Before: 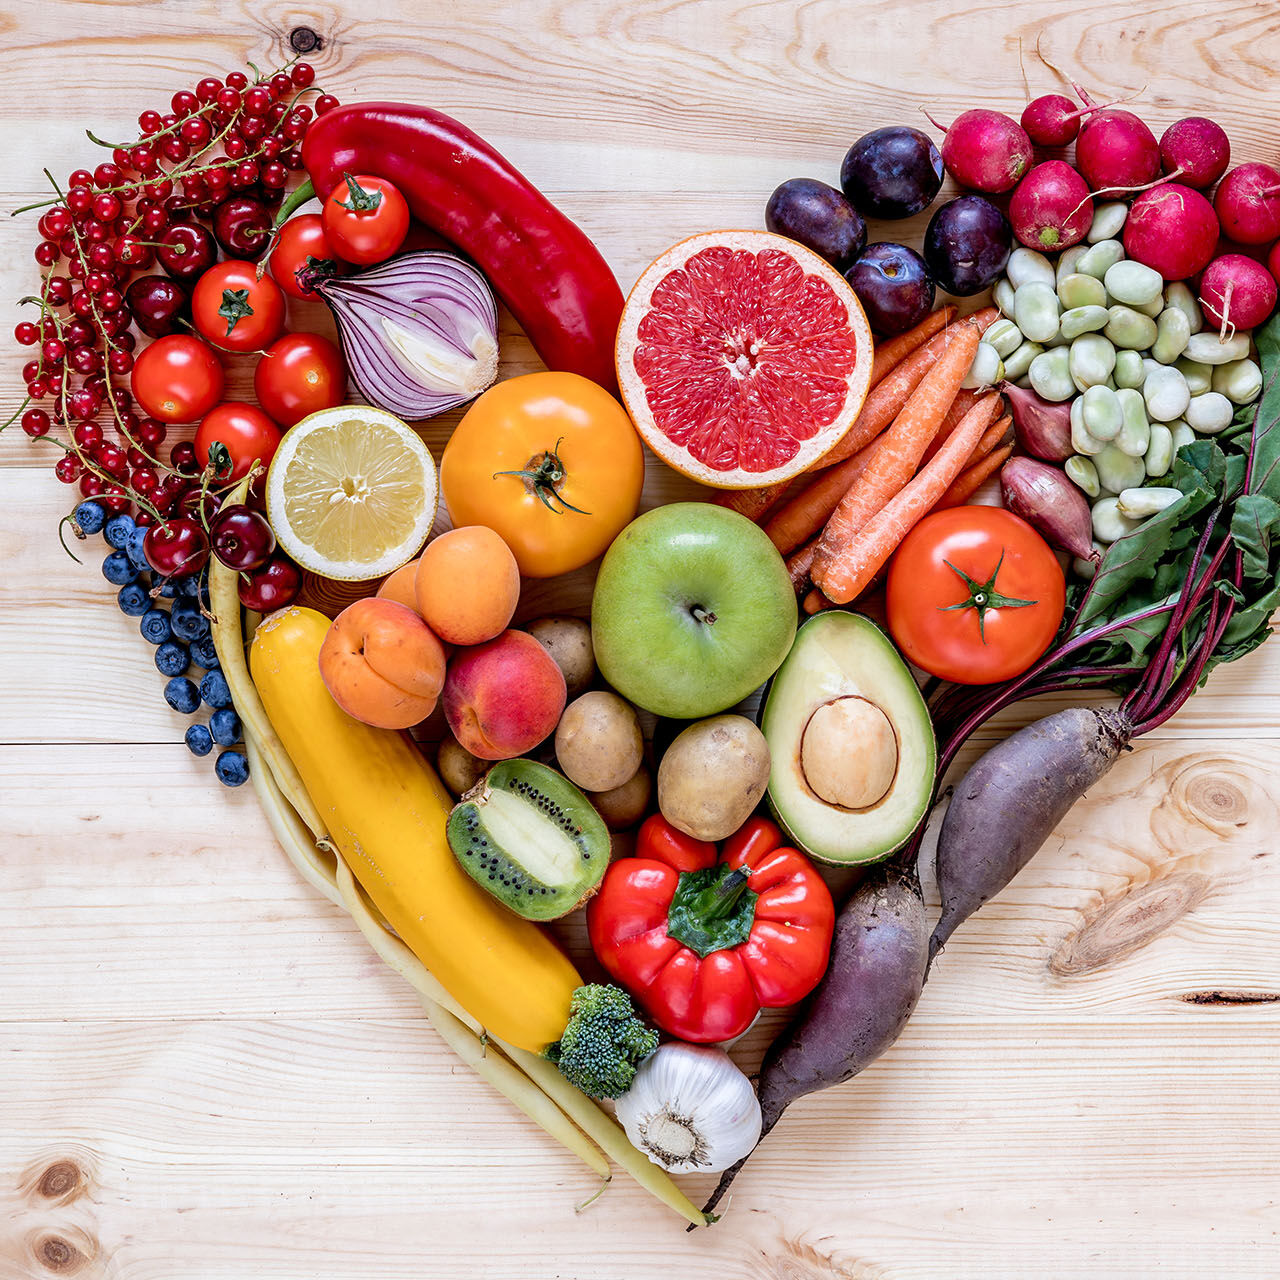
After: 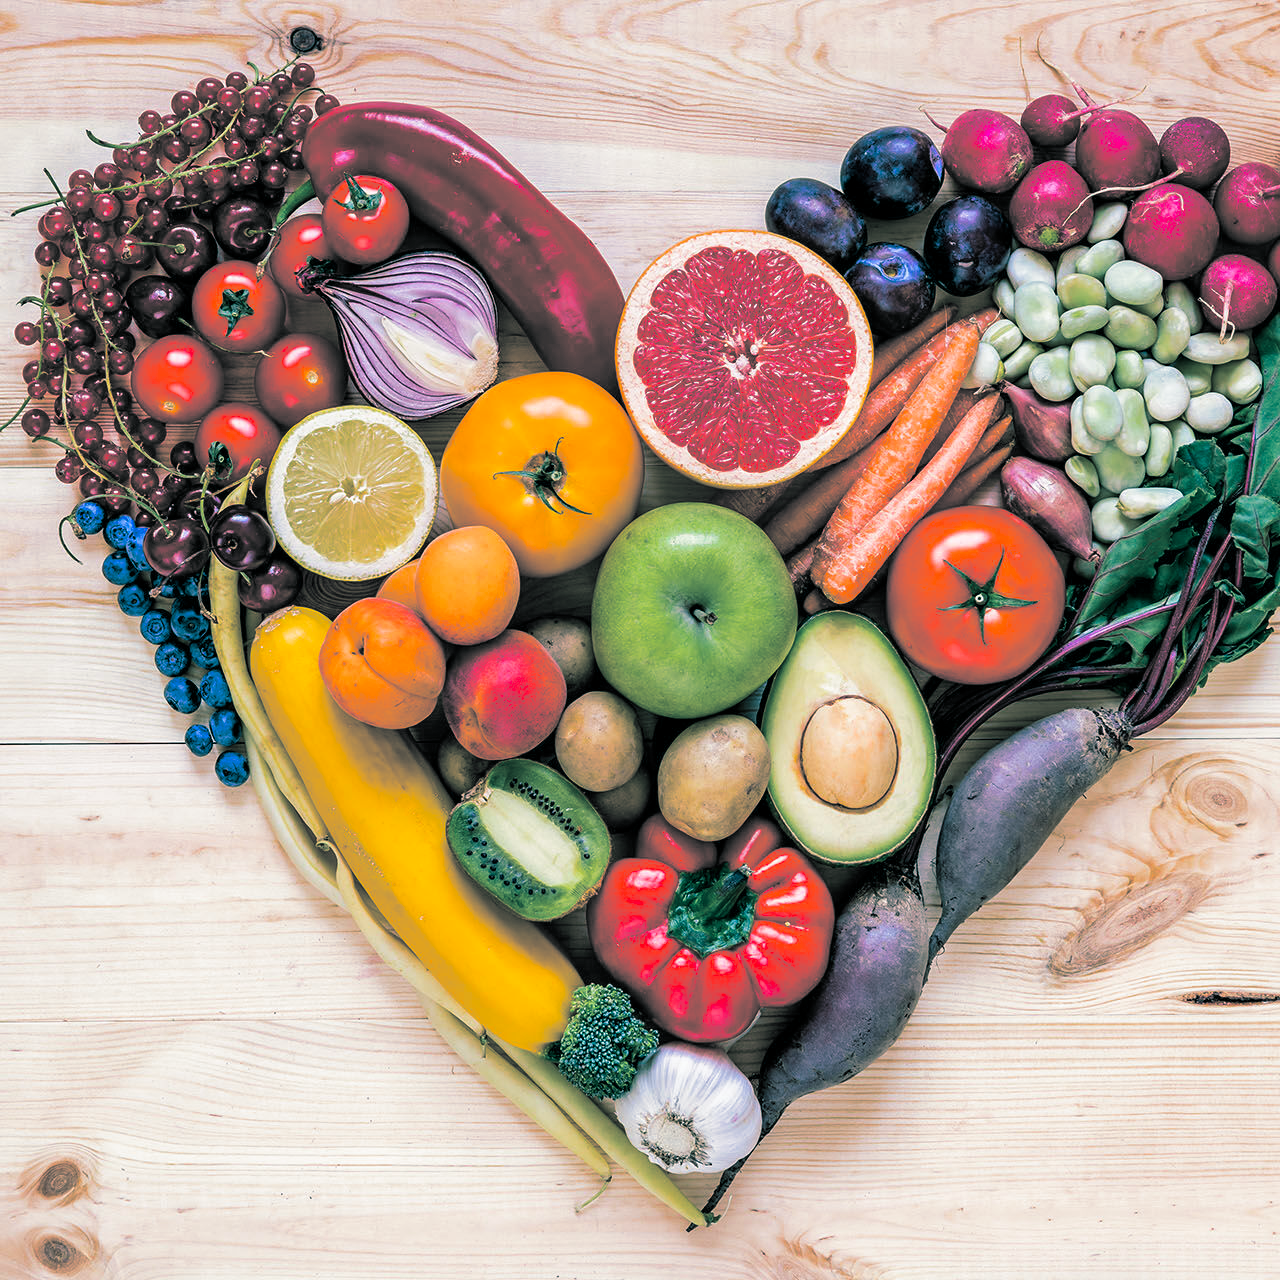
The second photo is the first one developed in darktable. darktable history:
color balance rgb: perceptual saturation grading › global saturation 20%, perceptual saturation grading › highlights -25%, perceptual saturation grading › shadows 50.52%, global vibrance 40.24%
split-toning: shadows › hue 186.43°, highlights › hue 49.29°, compress 30.29%
